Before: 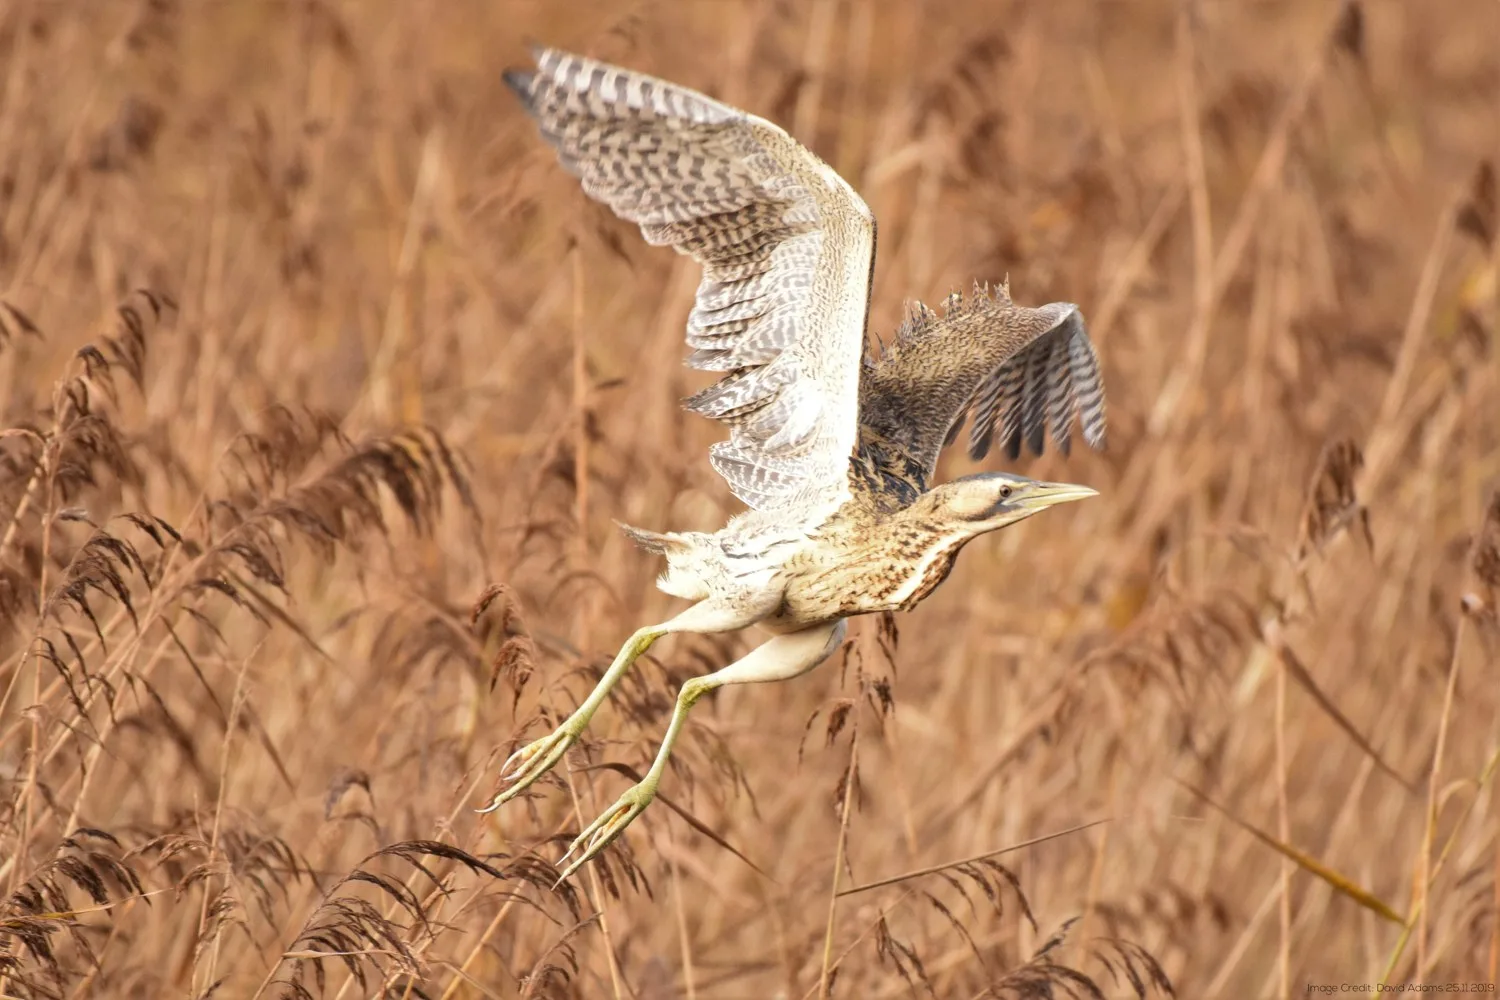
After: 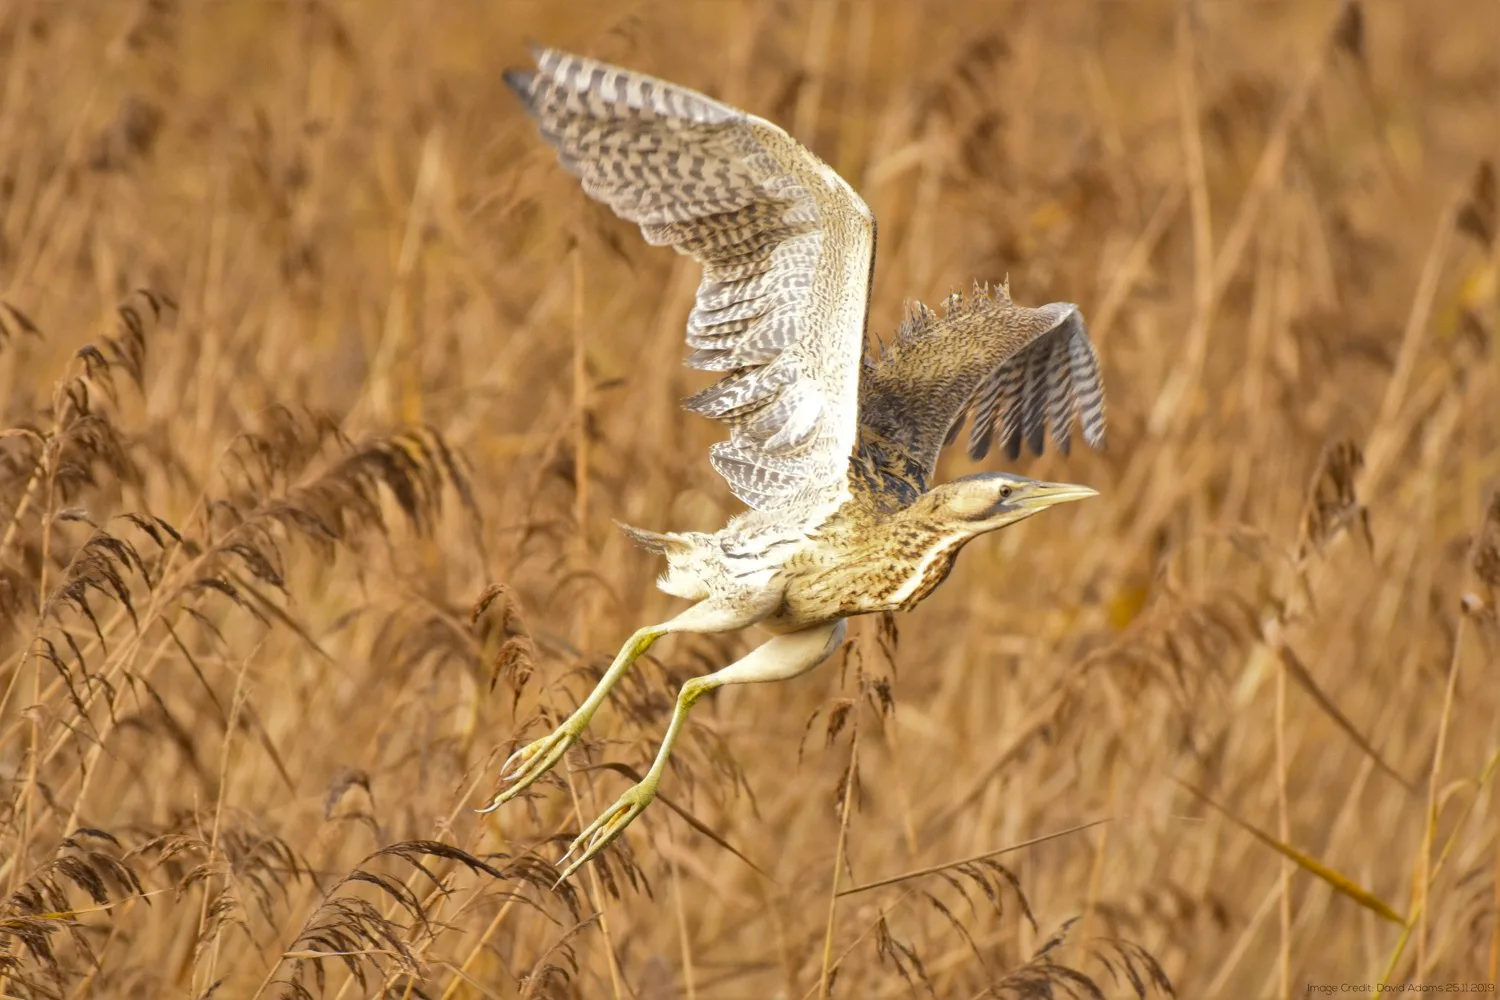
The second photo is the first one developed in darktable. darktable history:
shadows and highlights: highlights -60
color contrast: green-magenta contrast 0.85, blue-yellow contrast 1.25, unbound 0
